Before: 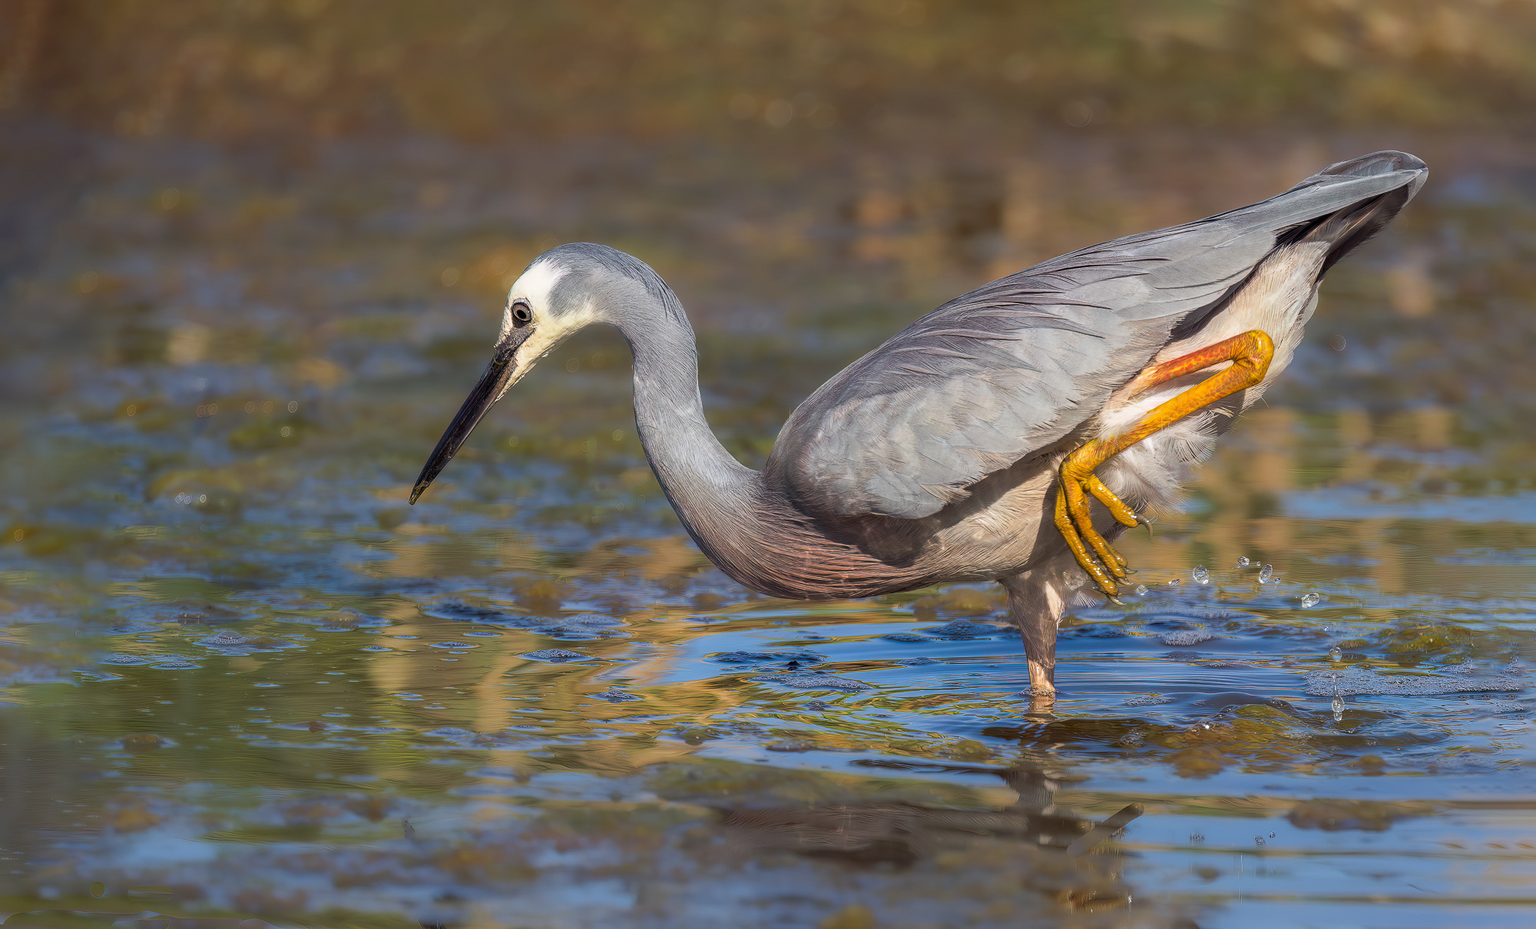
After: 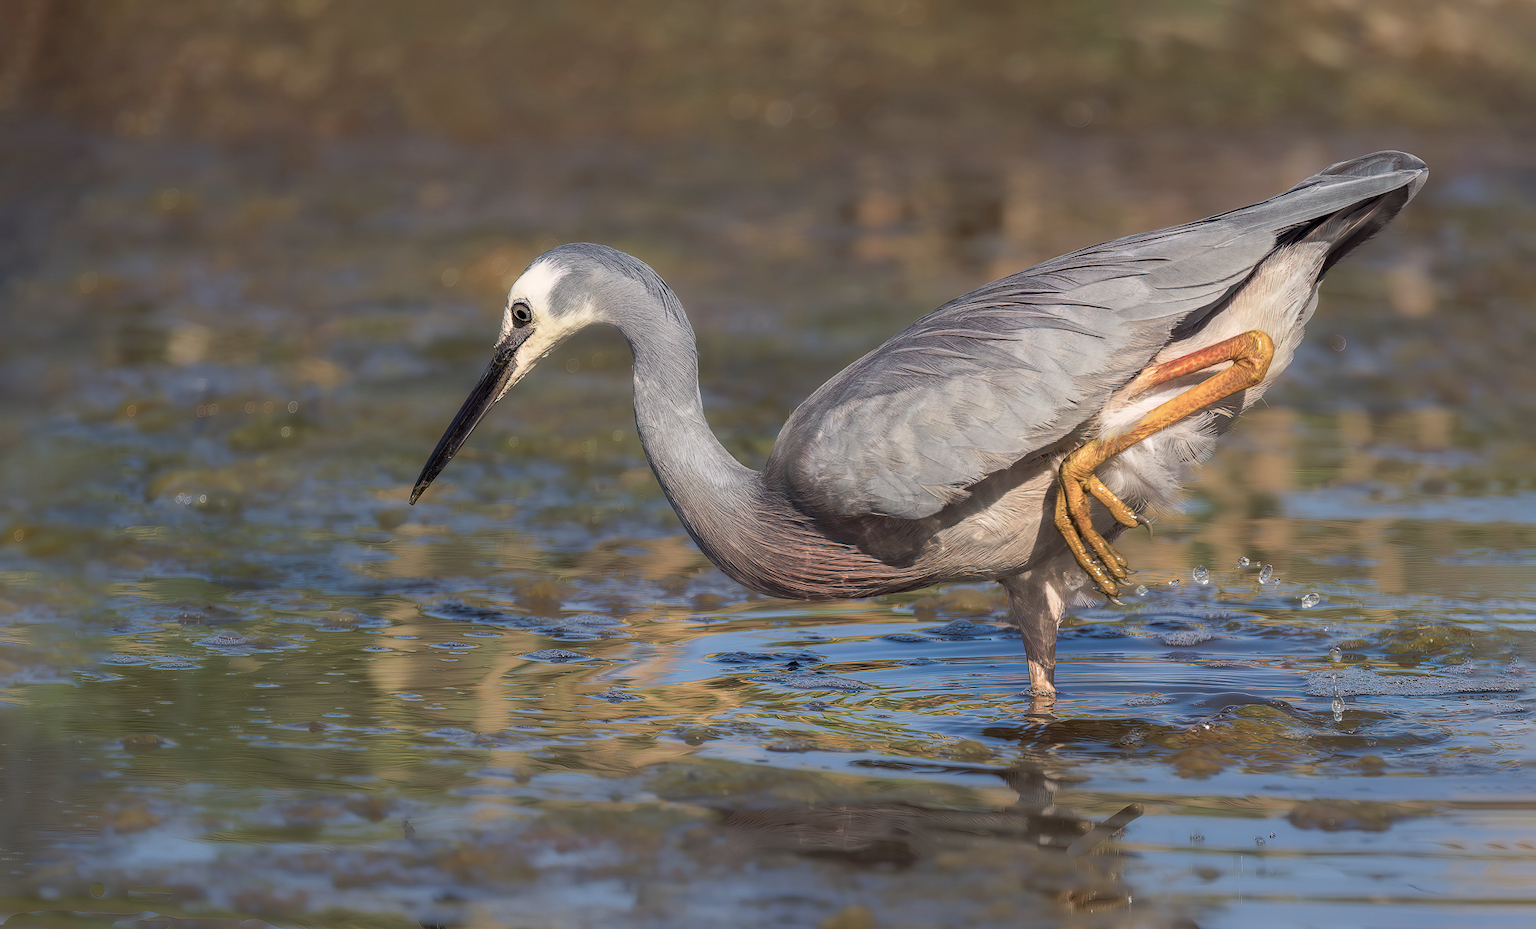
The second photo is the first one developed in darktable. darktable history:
color balance rgb: highlights gain › chroma 1.619%, highlights gain › hue 57.02°, linear chroma grading › global chroma 8.962%, perceptual saturation grading › global saturation -32.66%
